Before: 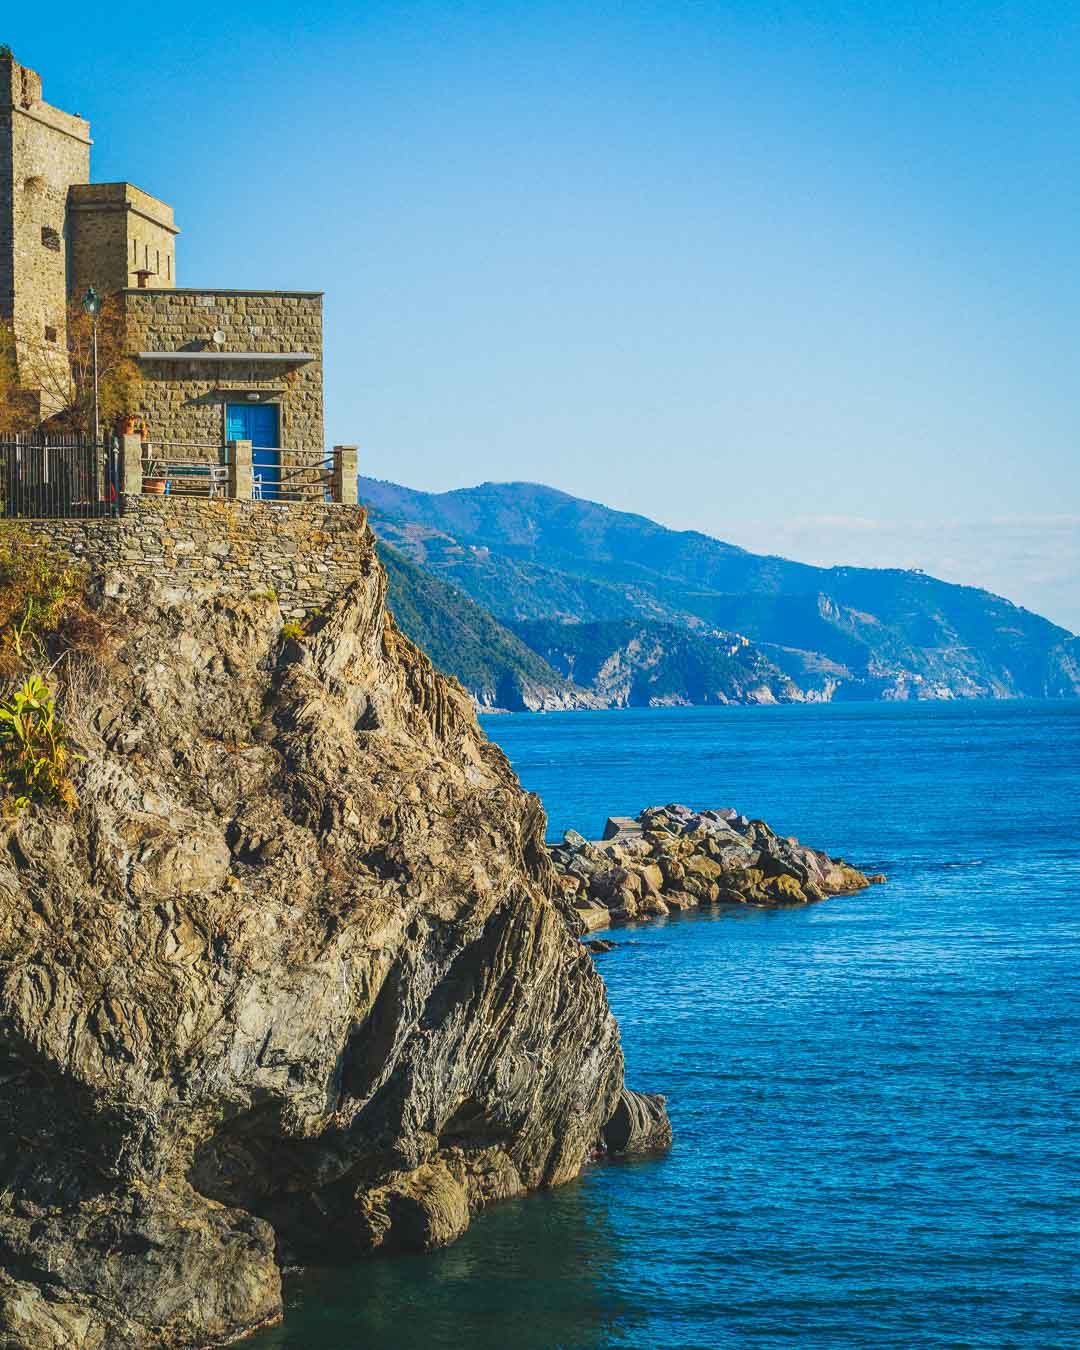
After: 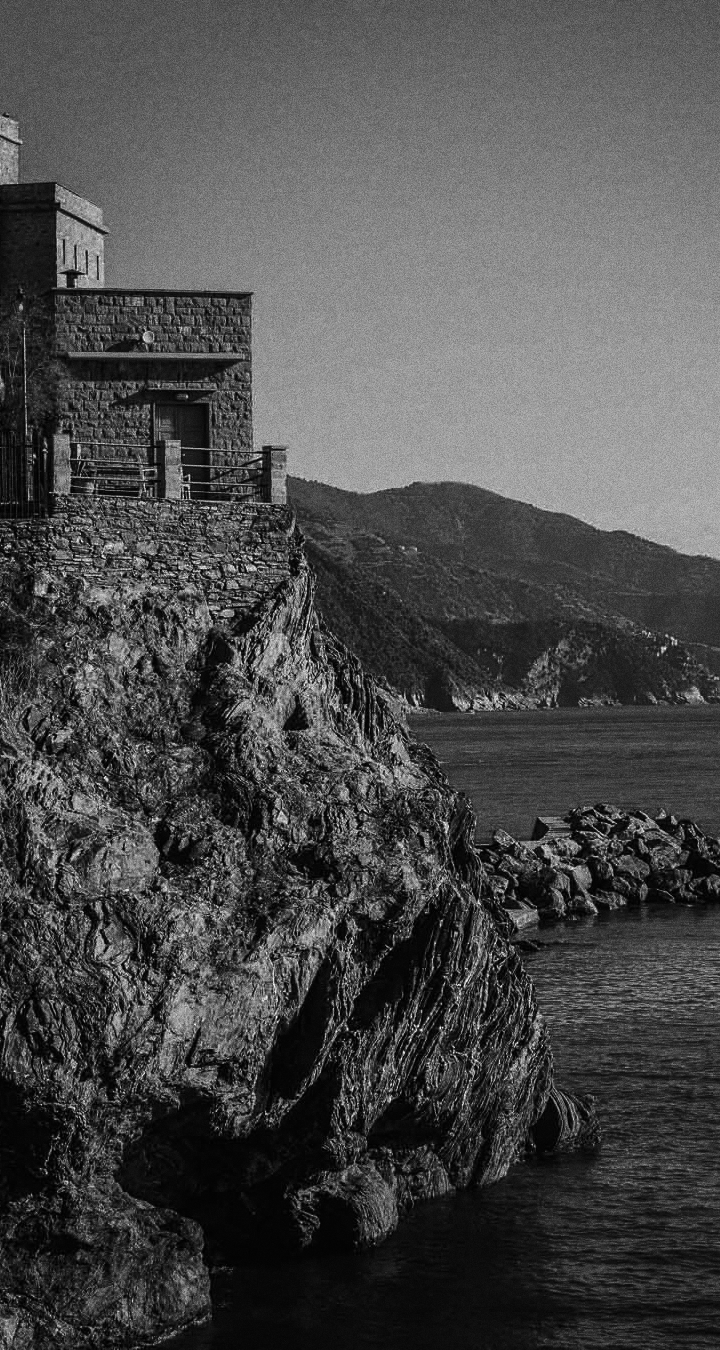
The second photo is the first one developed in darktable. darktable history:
crop and rotate: left 6.617%, right 26.717%
contrast brightness saturation: contrast -0.03, brightness -0.59, saturation -1
grain: coarseness 0.09 ISO, strength 40%
